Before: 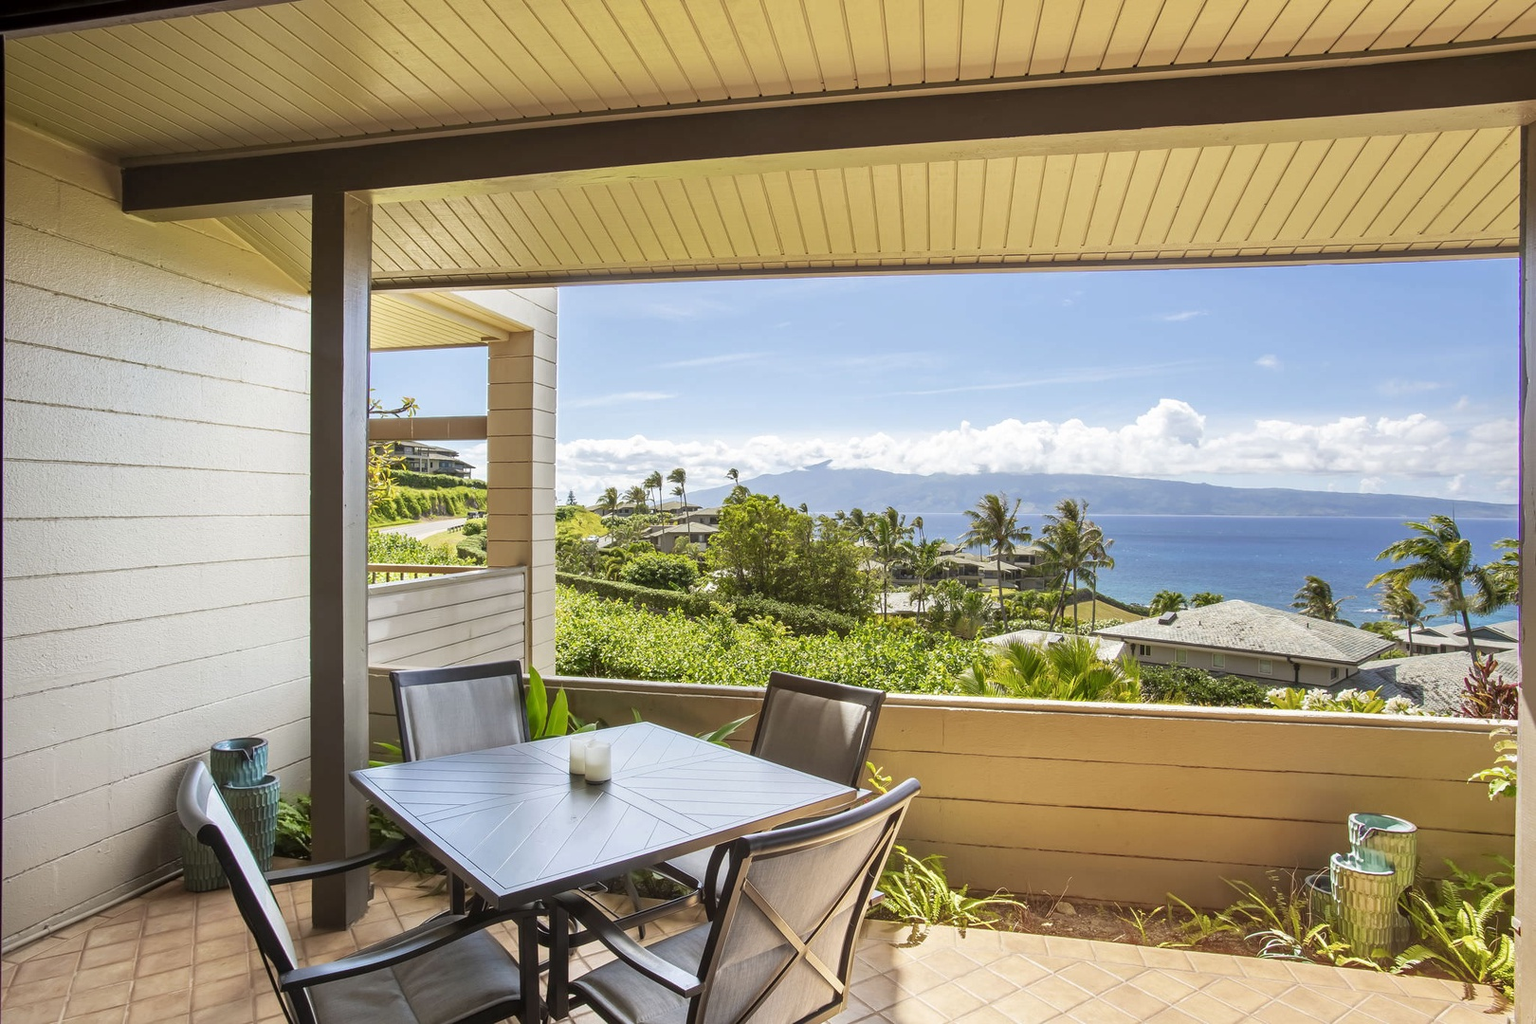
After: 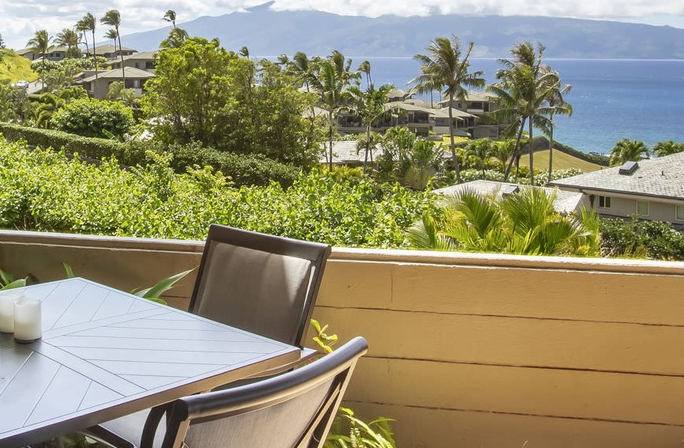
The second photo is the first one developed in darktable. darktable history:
crop: left 37.242%, top 44.848%, right 20.487%, bottom 13.653%
